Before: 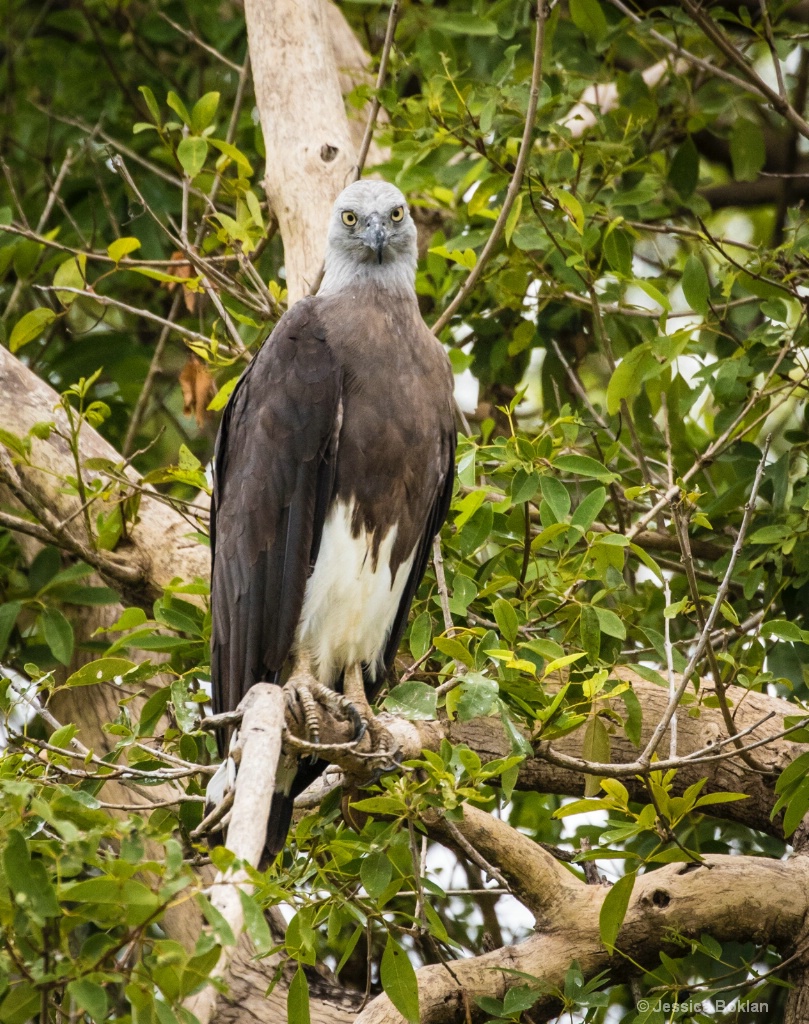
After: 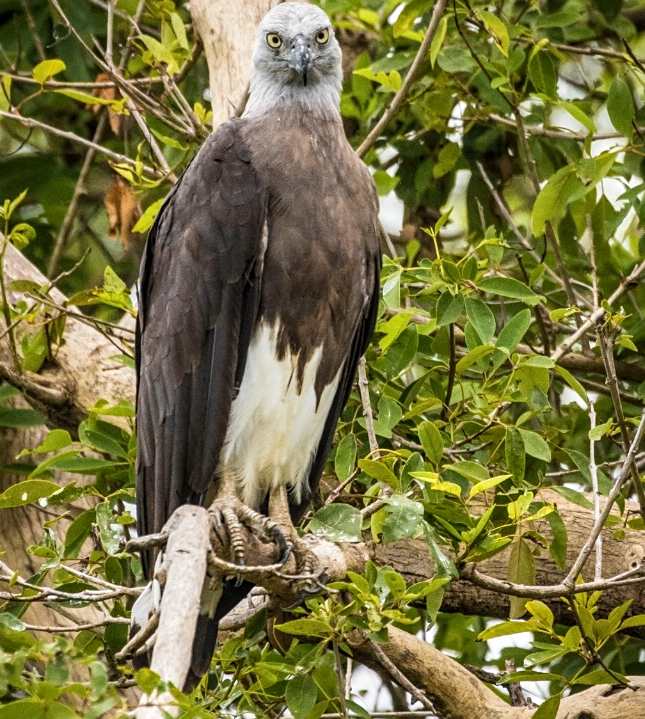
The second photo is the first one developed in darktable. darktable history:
sharpen: amount 0.217
crop: left 9.345%, top 17.426%, right 10.848%, bottom 12.313%
local contrast: on, module defaults
